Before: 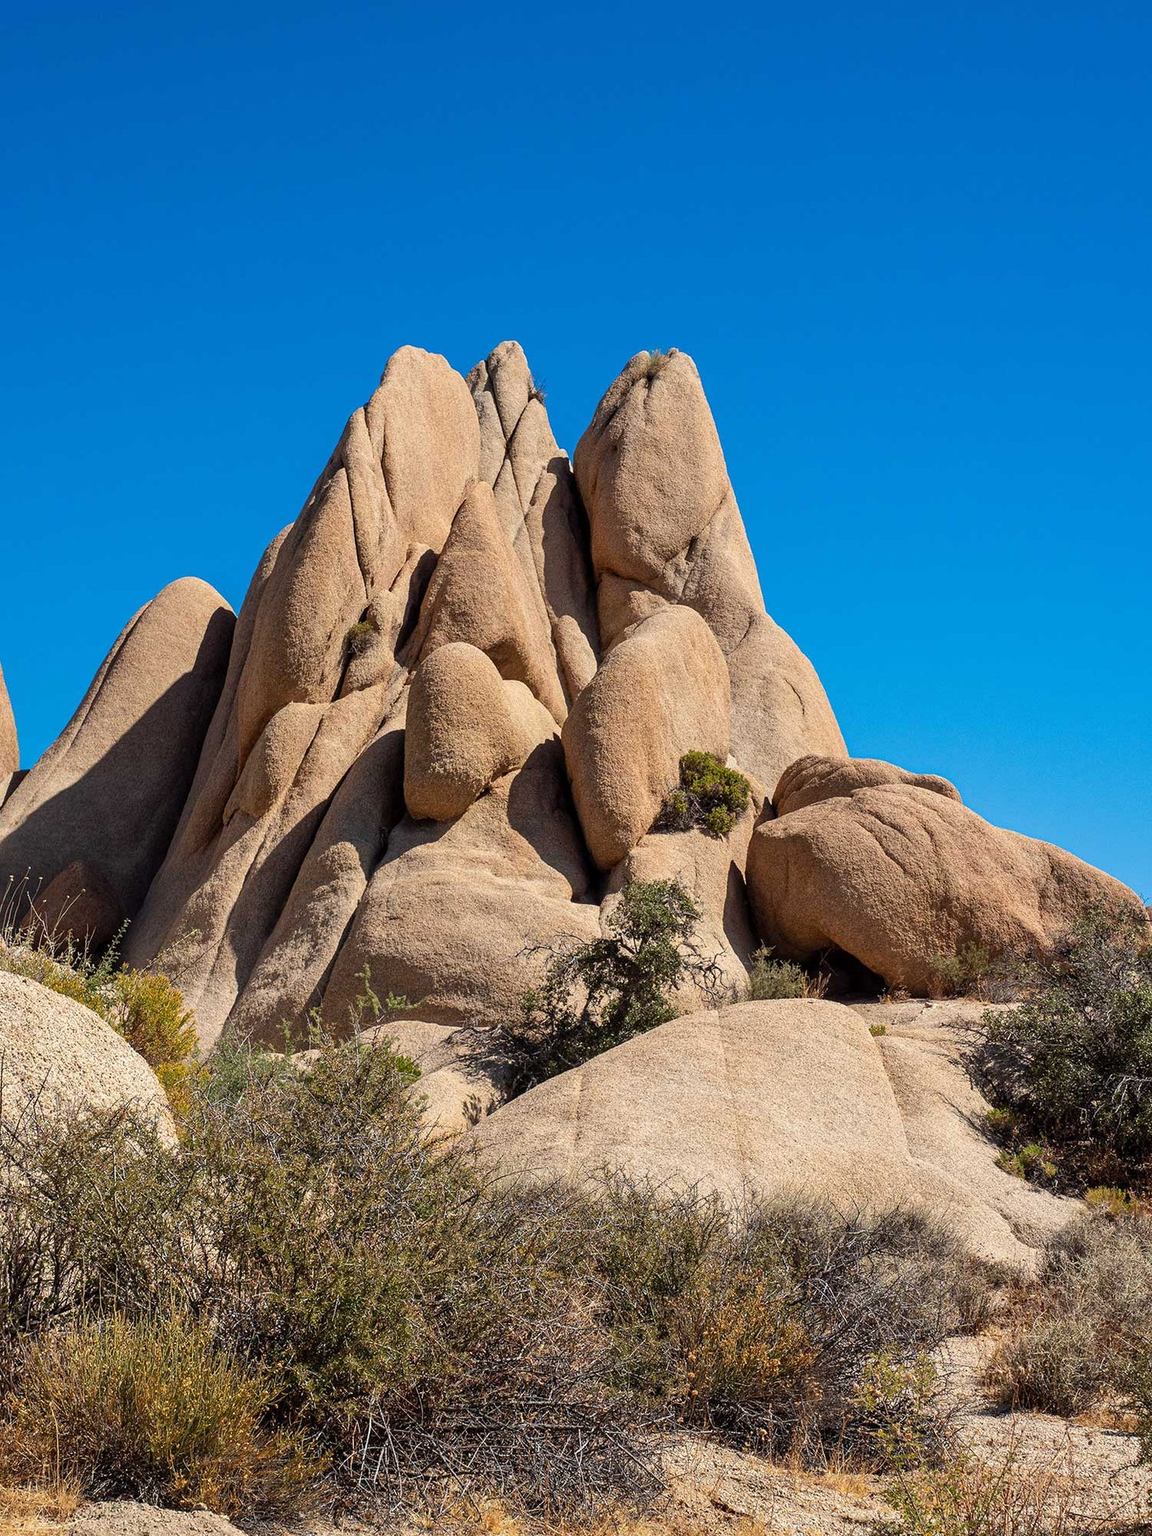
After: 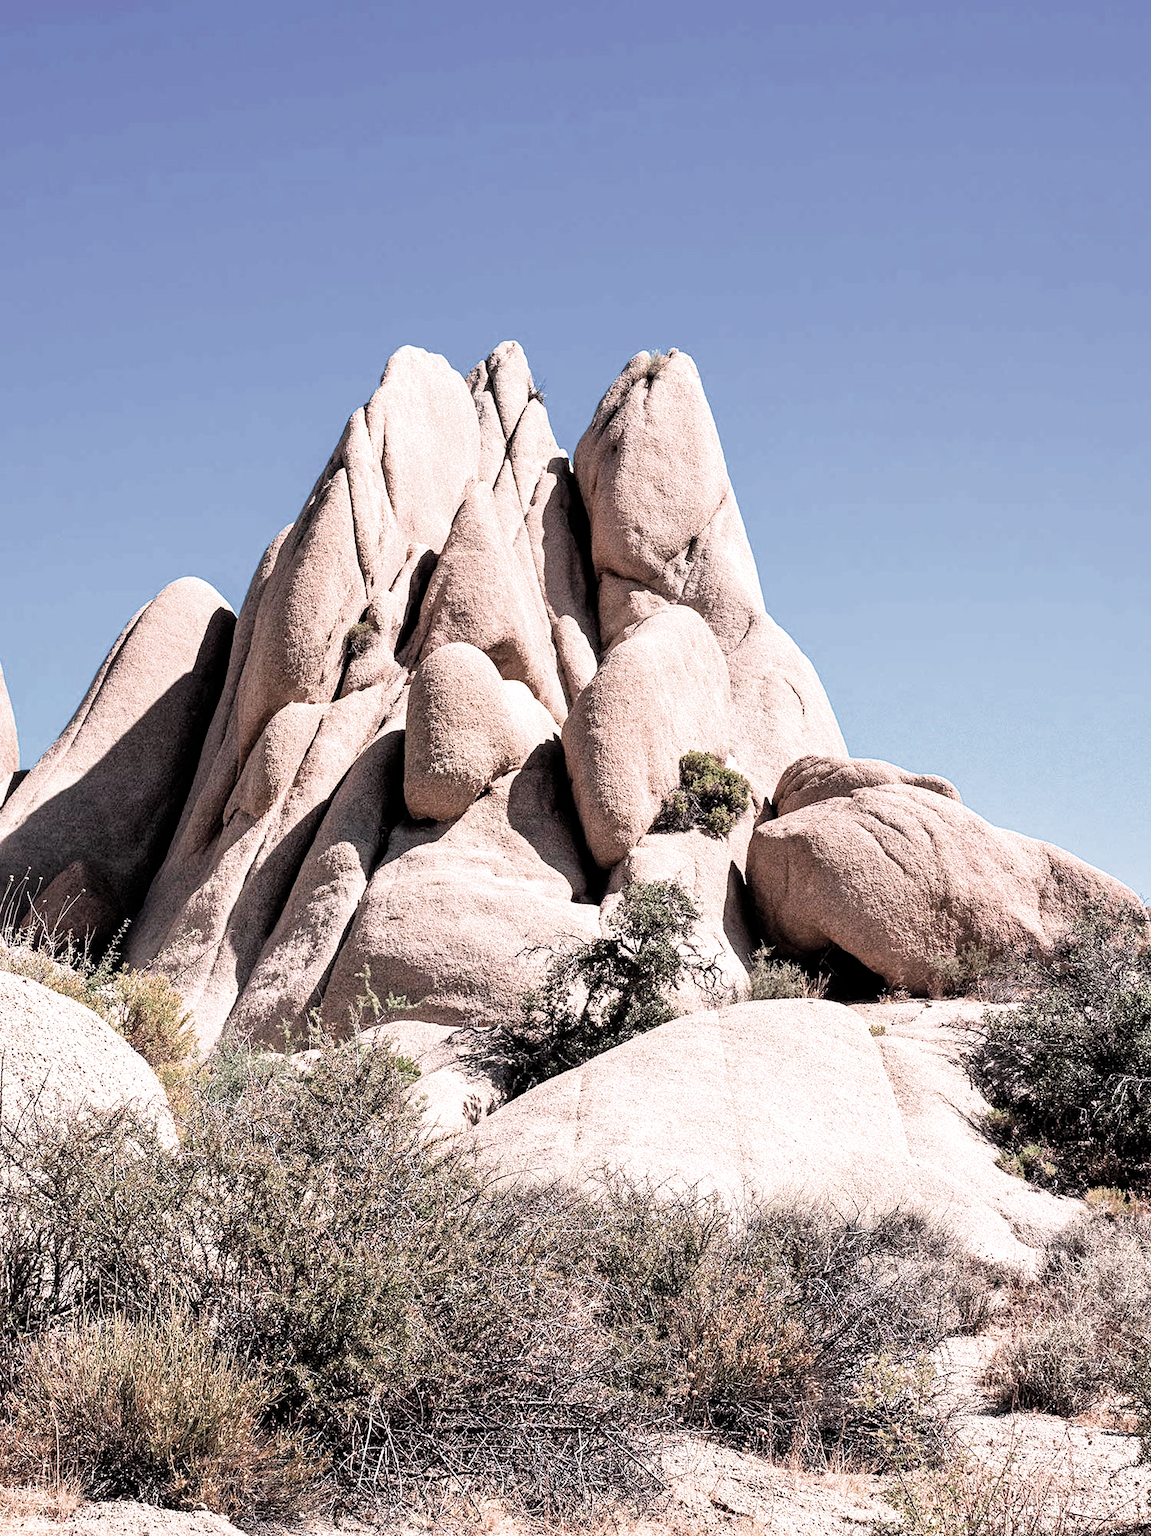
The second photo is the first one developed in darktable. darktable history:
color contrast: blue-yellow contrast 0.7
white balance: red 1.05, blue 1.072
exposure: black level correction 0, exposure 1 EV, compensate exposure bias true, compensate highlight preservation false
contrast brightness saturation: contrast 0.1, saturation -0.36
filmic rgb: black relative exposure -4.93 EV, white relative exposure 2.84 EV, hardness 3.72
